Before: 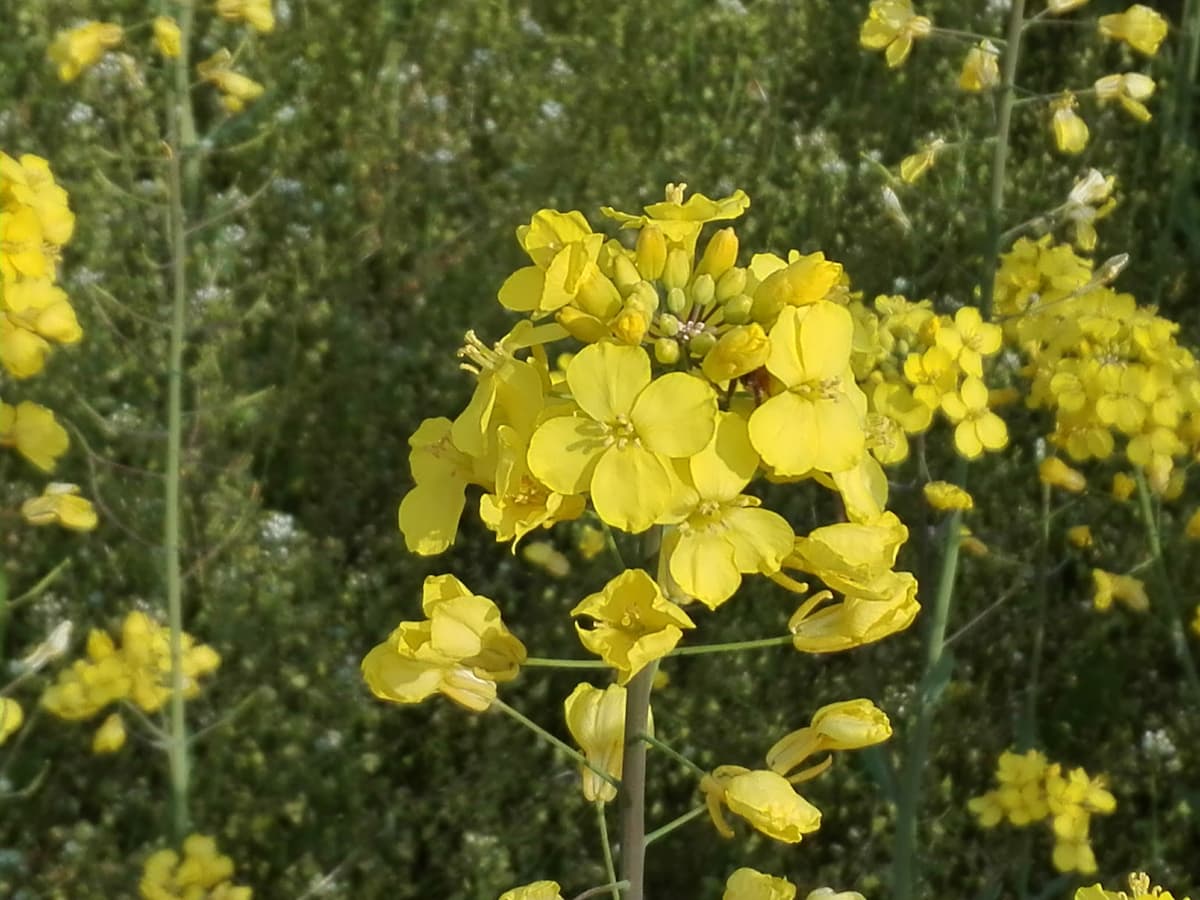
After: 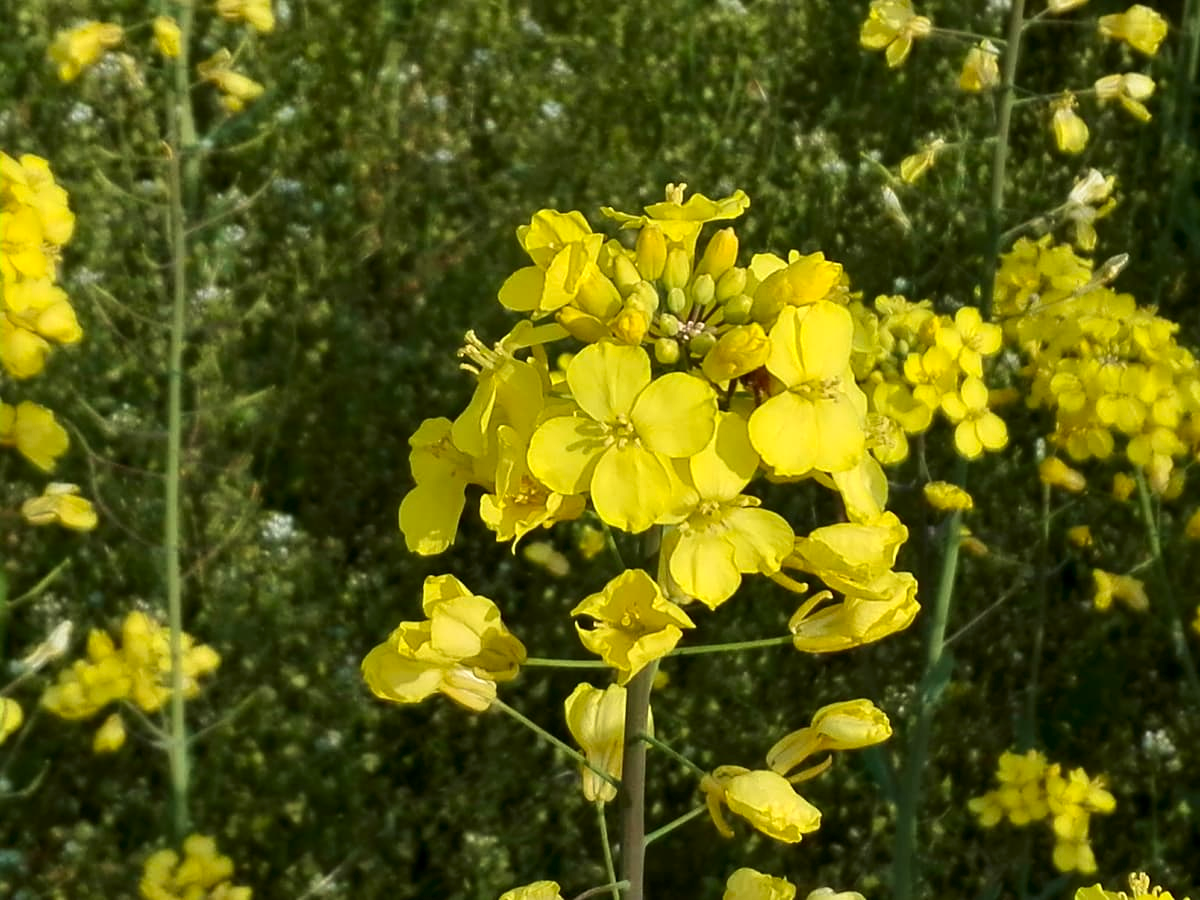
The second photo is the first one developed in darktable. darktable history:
velvia: on, module defaults
local contrast: highlights 106%, shadows 101%, detail 119%, midtone range 0.2
contrast brightness saturation: contrast 0.134, brightness -0.051, saturation 0.156
